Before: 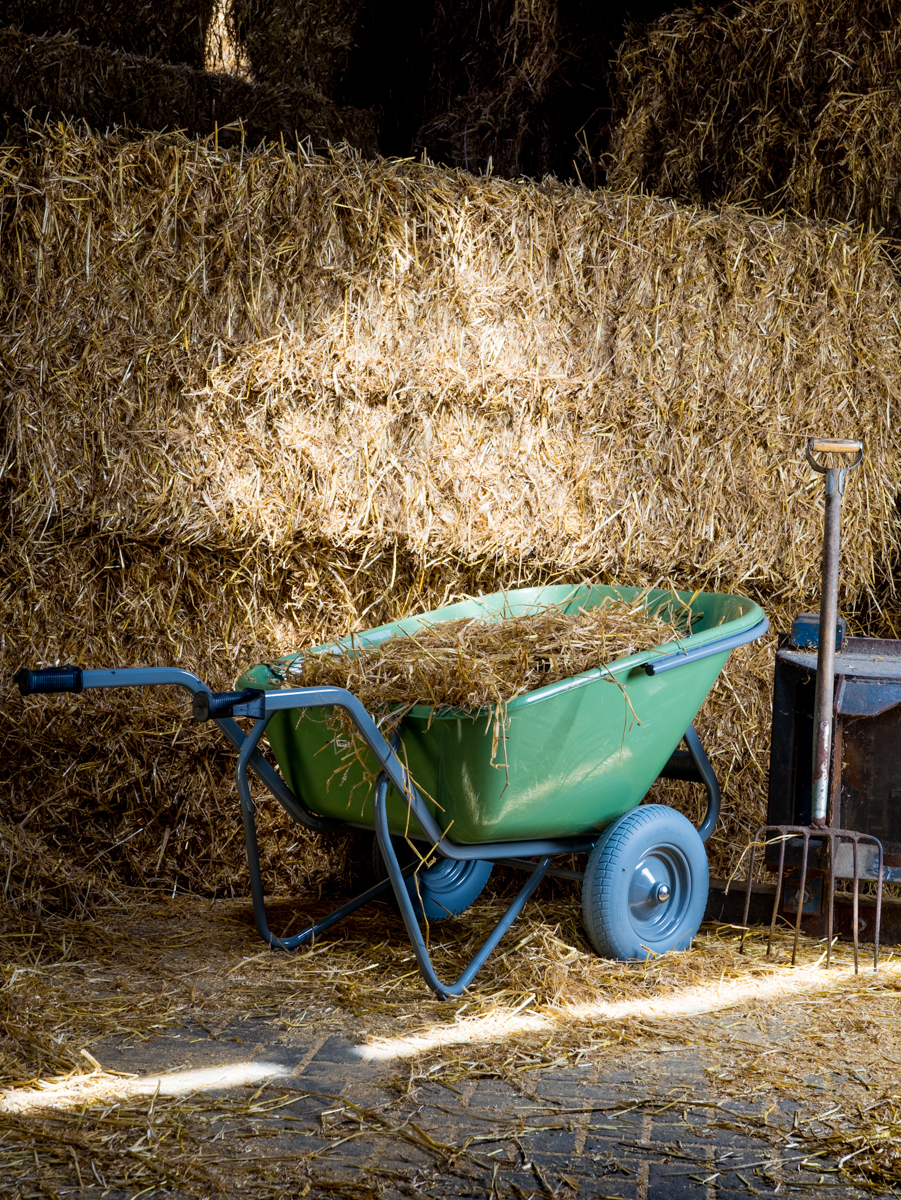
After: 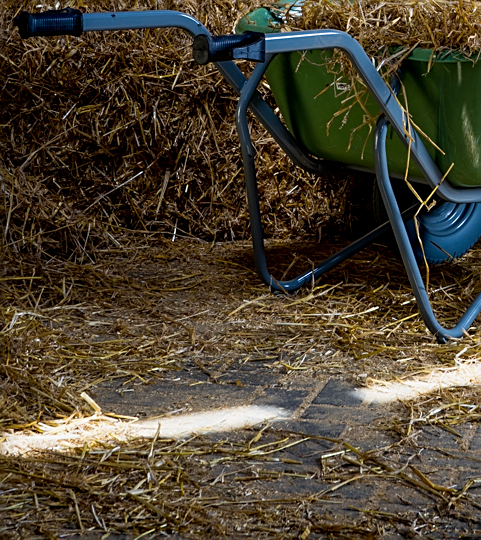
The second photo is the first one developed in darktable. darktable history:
exposure: black level correction 0.001, exposure -0.125 EV, compensate exposure bias true, compensate highlight preservation false
sharpen: on, module defaults
crop and rotate: top 54.778%, right 46.61%, bottom 0.159%
